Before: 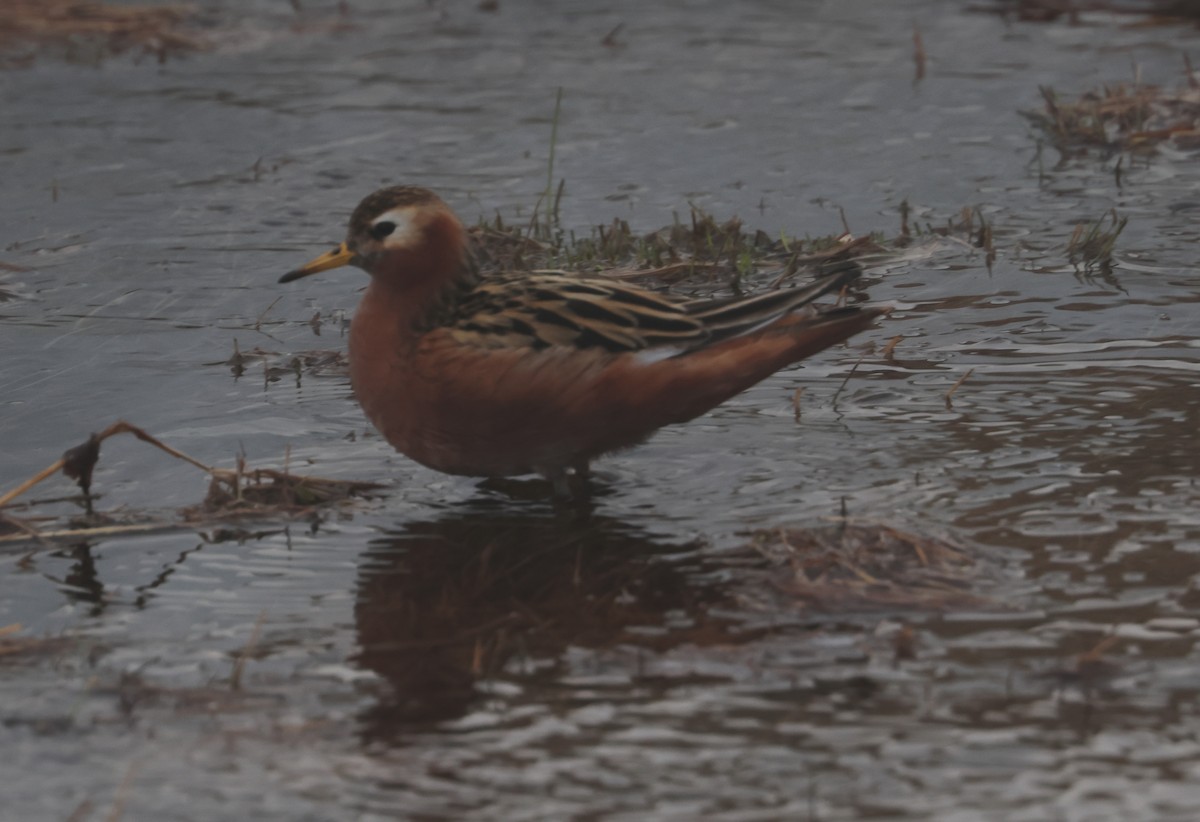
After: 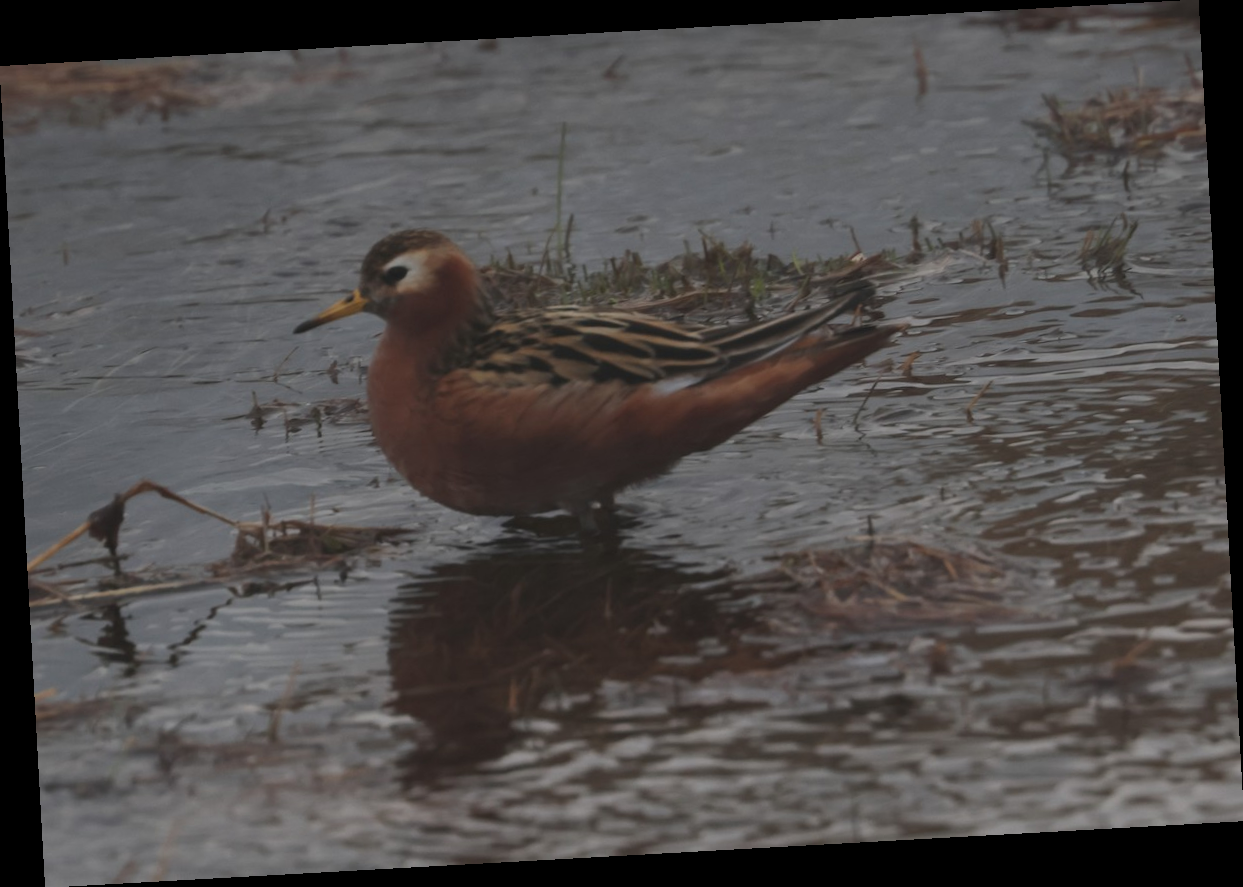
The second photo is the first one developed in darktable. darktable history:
local contrast: mode bilateral grid, contrast 15, coarseness 36, detail 105%, midtone range 0.2
rotate and perspective: rotation -3.18°, automatic cropping off
